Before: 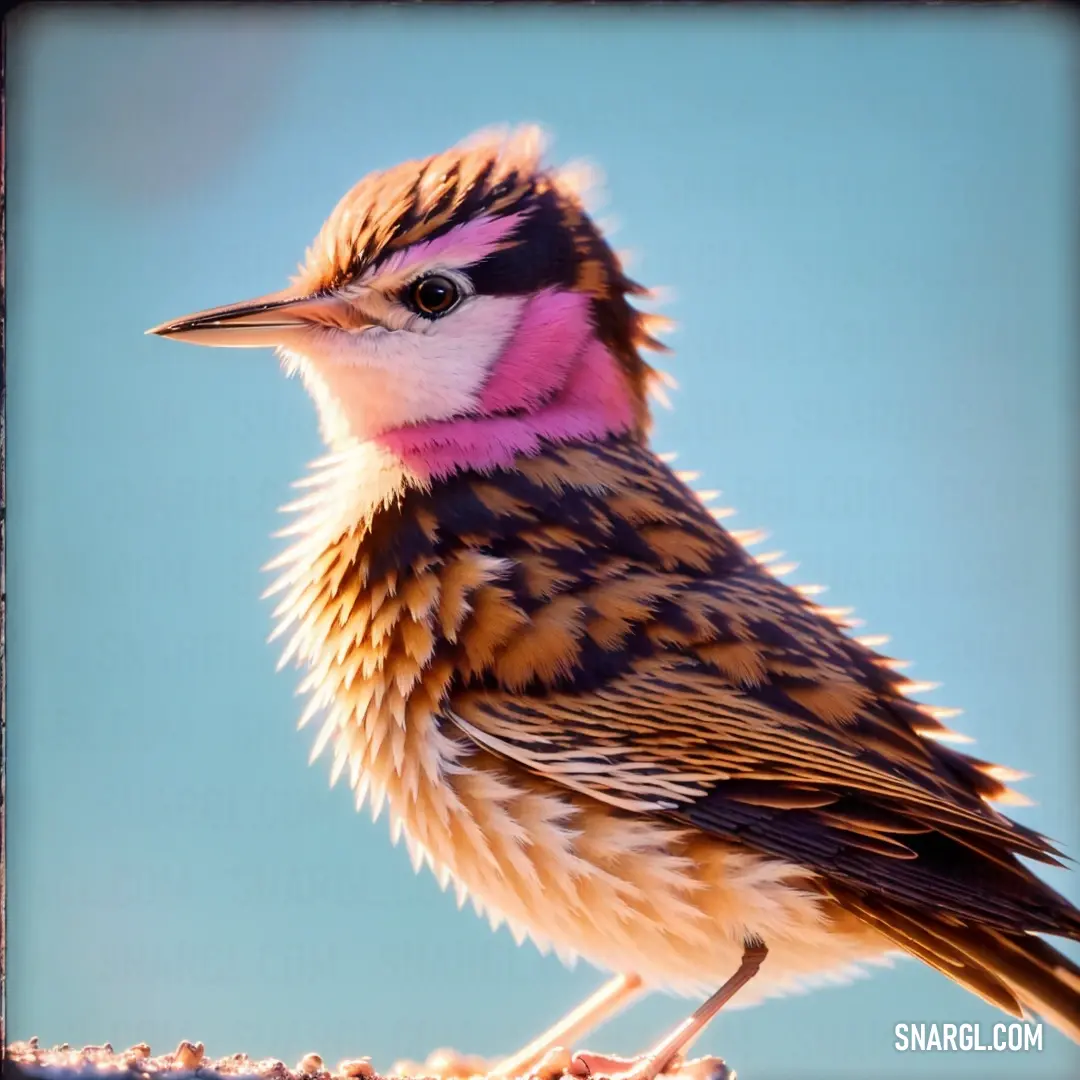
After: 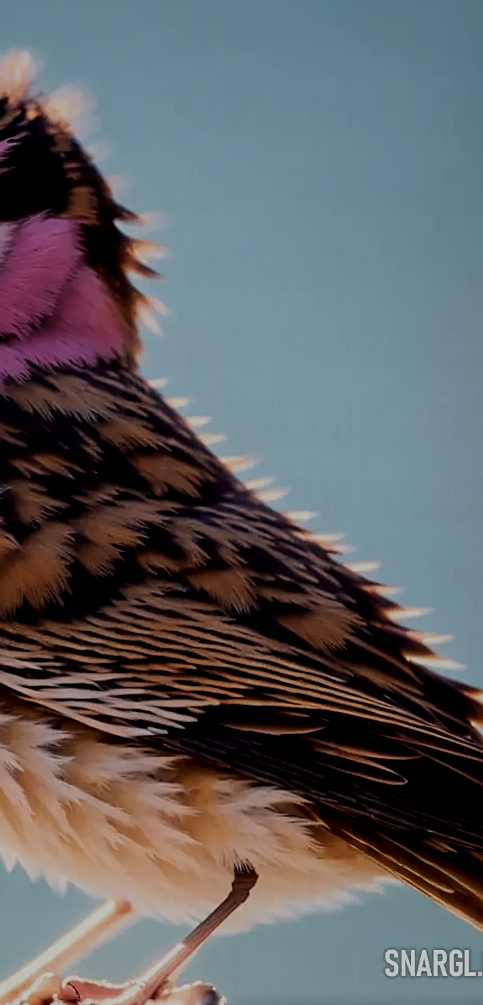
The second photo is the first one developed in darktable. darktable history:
tone equalizer: -8 EV 0.219 EV, -7 EV 0.434 EV, -6 EV 0.425 EV, -5 EV 0.216 EV, -3 EV -0.266 EV, -2 EV -0.435 EV, -1 EV -0.408 EV, +0 EV -0.28 EV, smoothing diameter 24.97%, edges refinement/feathering 11.21, preserve details guided filter
tone curve: curves: ch0 [(0, 0) (0.253, 0.237) (1, 1)]; ch1 [(0, 0) (0.401, 0.42) (0.442, 0.47) (0.491, 0.495) (0.511, 0.523) (0.557, 0.565) (0.66, 0.683) (1, 1)]; ch2 [(0, 0) (0.394, 0.413) (0.5, 0.5) (0.578, 0.568) (1, 1)], preserve colors none
contrast brightness saturation: contrast 0.111, saturation -0.176
local contrast: highlights 63%, shadows 113%, detail 107%, midtone range 0.536
filmic rgb: black relative exposure -7.65 EV, white relative exposure 4.56 EV, hardness 3.61, contrast 1.053
crop: left 47.242%, top 6.879%, right 7.993%
sharpen: on, module defaults
exposure: exposure -0.488 EV, compensate exposure bias true, compensate highlight preservation false
